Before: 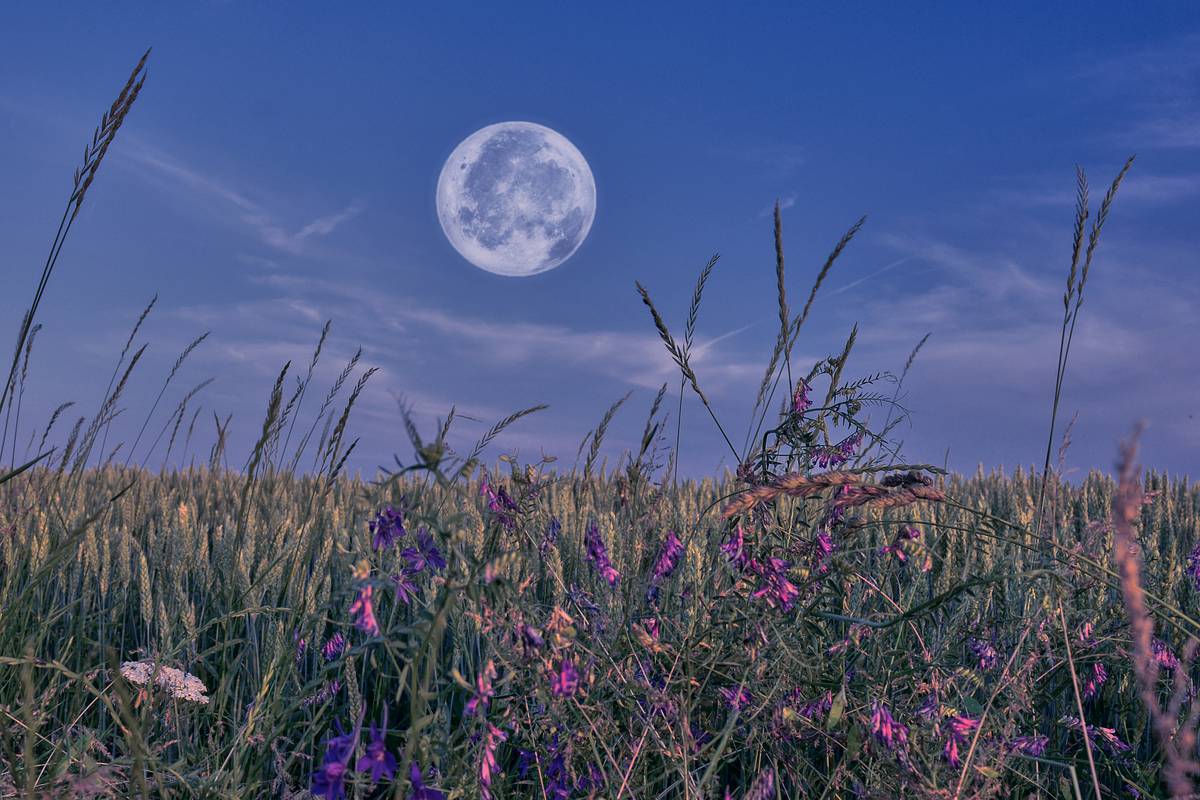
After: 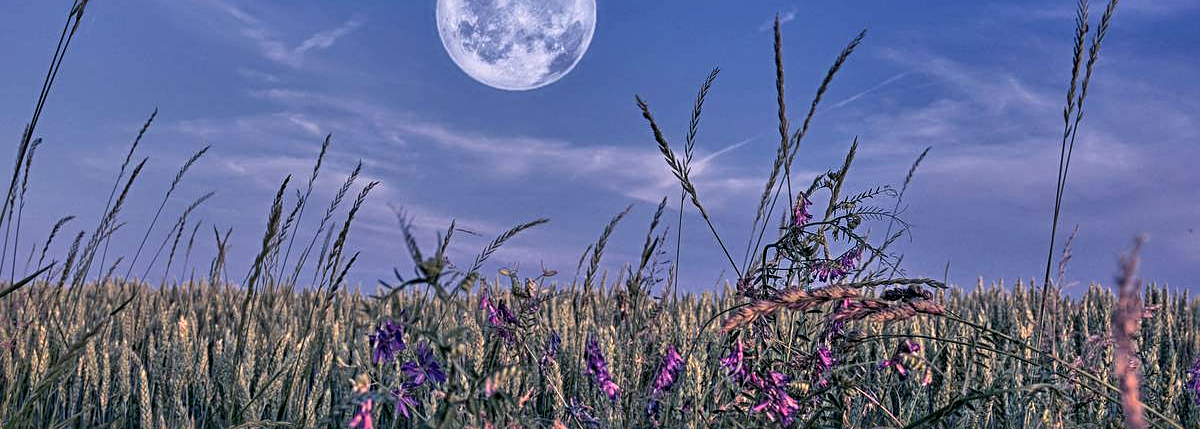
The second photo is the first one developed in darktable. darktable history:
crop and rotate: top 23.293%, bottom 23.043%
tone equalizer: -8 EV -0.39 EV, -7 EV -0.419 EV, -6 EV -0.348 EV, -5 EV -0.237 EV, -3 EV 0.257 EV, -2 EV 0.338 EV, -1 EV 0.375 EV, +0 EV 0.404 EV, mask exposure compensation -0.499 EV
local contrast: on, module defaults
sharpen: radius 3.998
